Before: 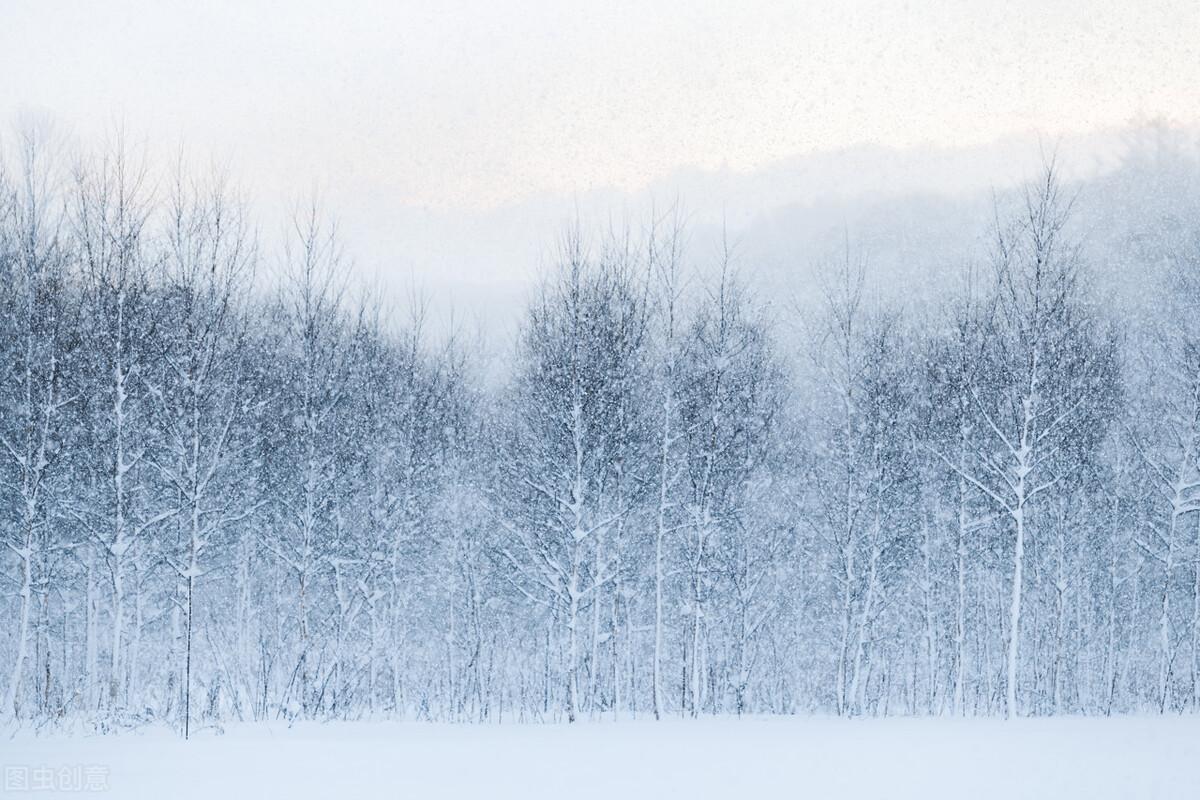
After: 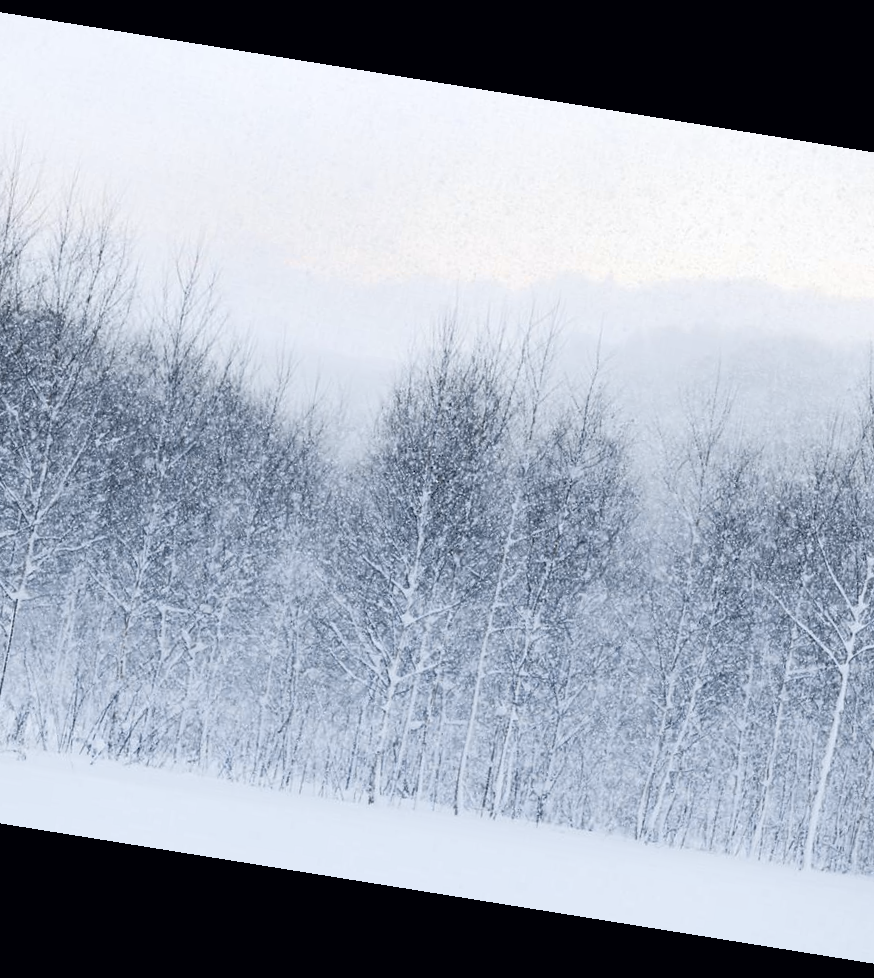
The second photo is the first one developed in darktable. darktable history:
rotate and perspective: rotation 9.12°, automatic cropping off
tone curve: curves: ch0 [(0, 0) (0.15, 0.17) (0.452, 0.437) (0.611, 0.588) (0.751, 0.749) (1, 1)]; ch1 [(0, 0) (0.325, 0.327) (0.412, 0.45) (0.453, 0.484) (0.5, 0.501) (0.541, 0.55) (0.617, 0.612) (0.695, 0.697) (1, 1)]; ch2 [(0, 0) (0.386, 0.397) (0.452, 0.459) (0.505, 0.498) (0.524, 0.547) (0.574, 0.566) (0.633, 0.641) (1, 1)], color space Lab, independent channels, preserve colors none
crop and rotate: left 15.754%, right 17.579%
